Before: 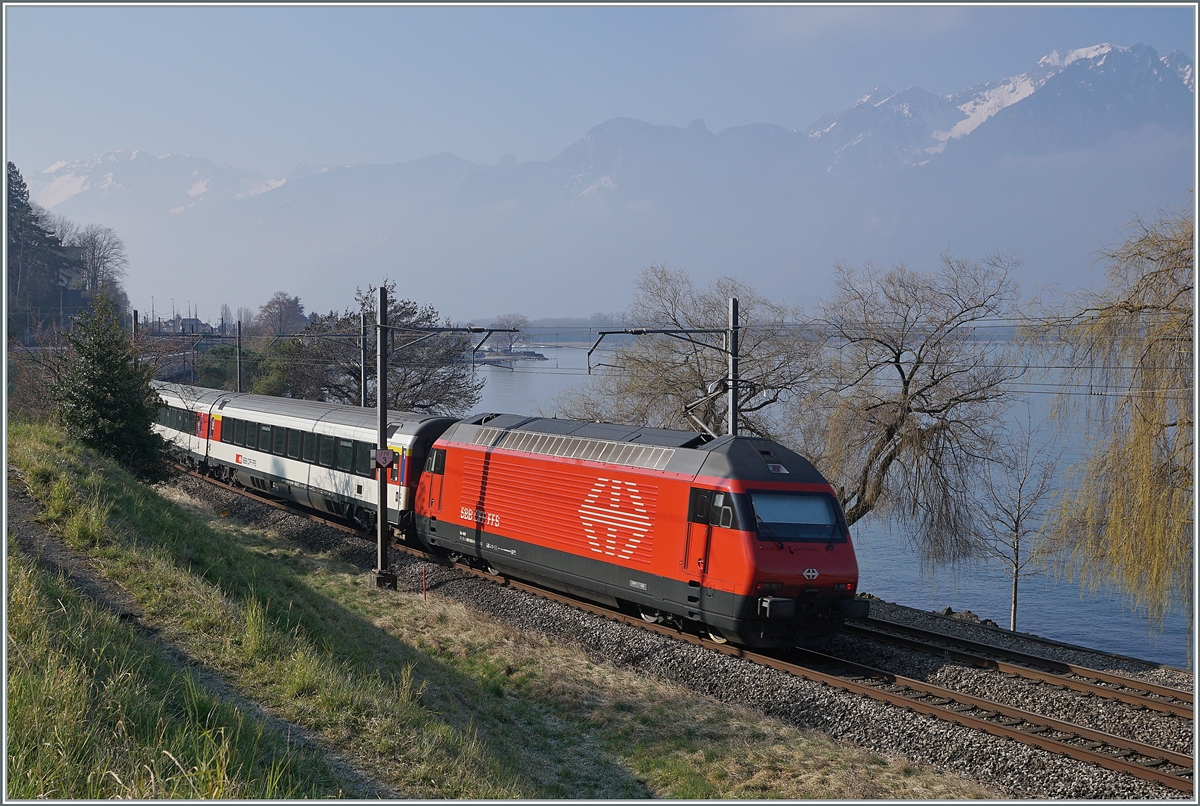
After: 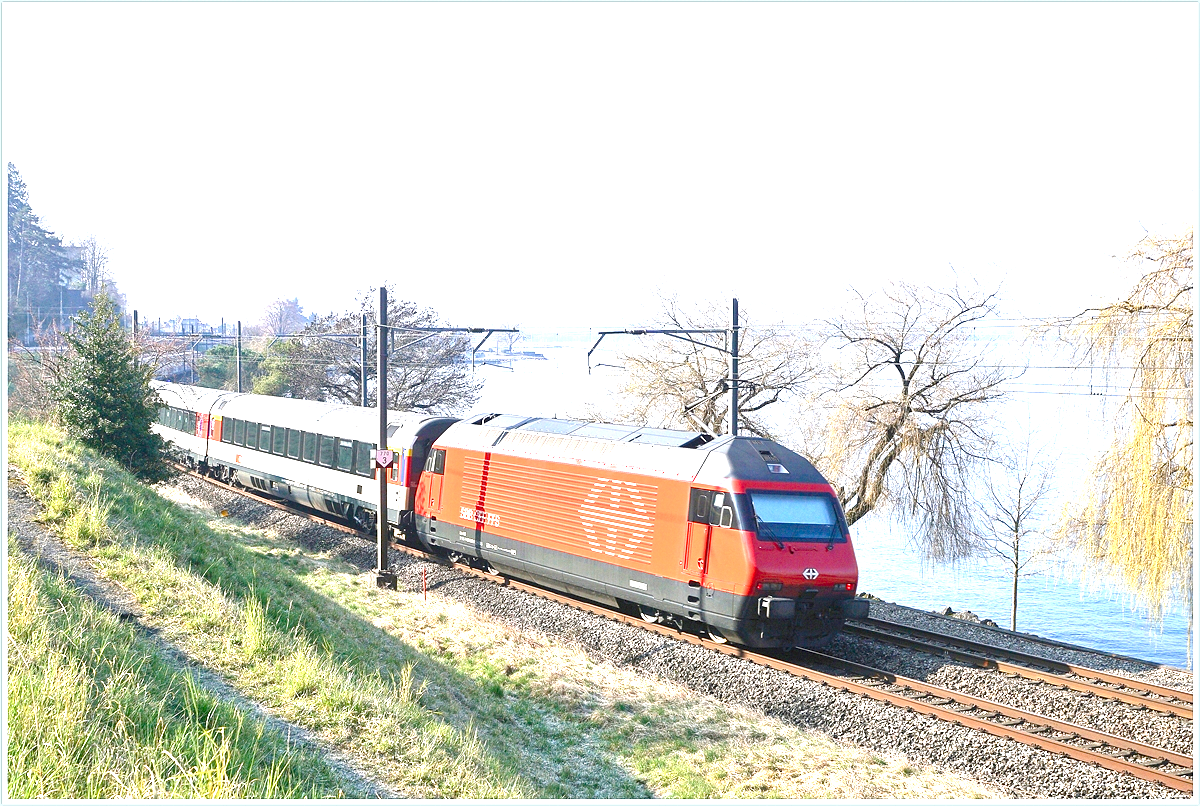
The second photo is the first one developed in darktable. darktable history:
exposure: black level correction 0, exposure 2.088 EV, compensate exposure bias true, compensate highlight preservation false
local contrast: highlights 100%, shadows 100%, detail 120%, midtone range 0.2
color balance rgb: perceptual saturation grading › global saturation 20%, perceptual saturation grading › highlights -25%, perceptual saturation grading › shadows 50%
